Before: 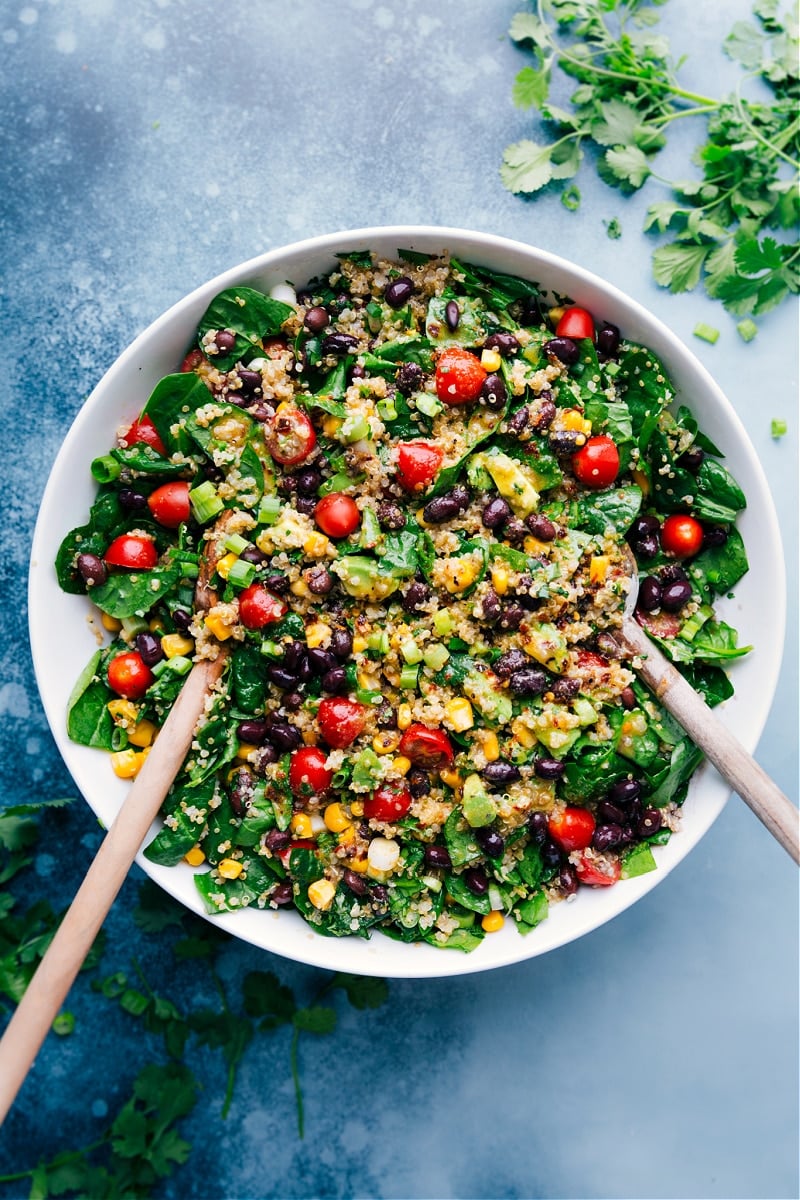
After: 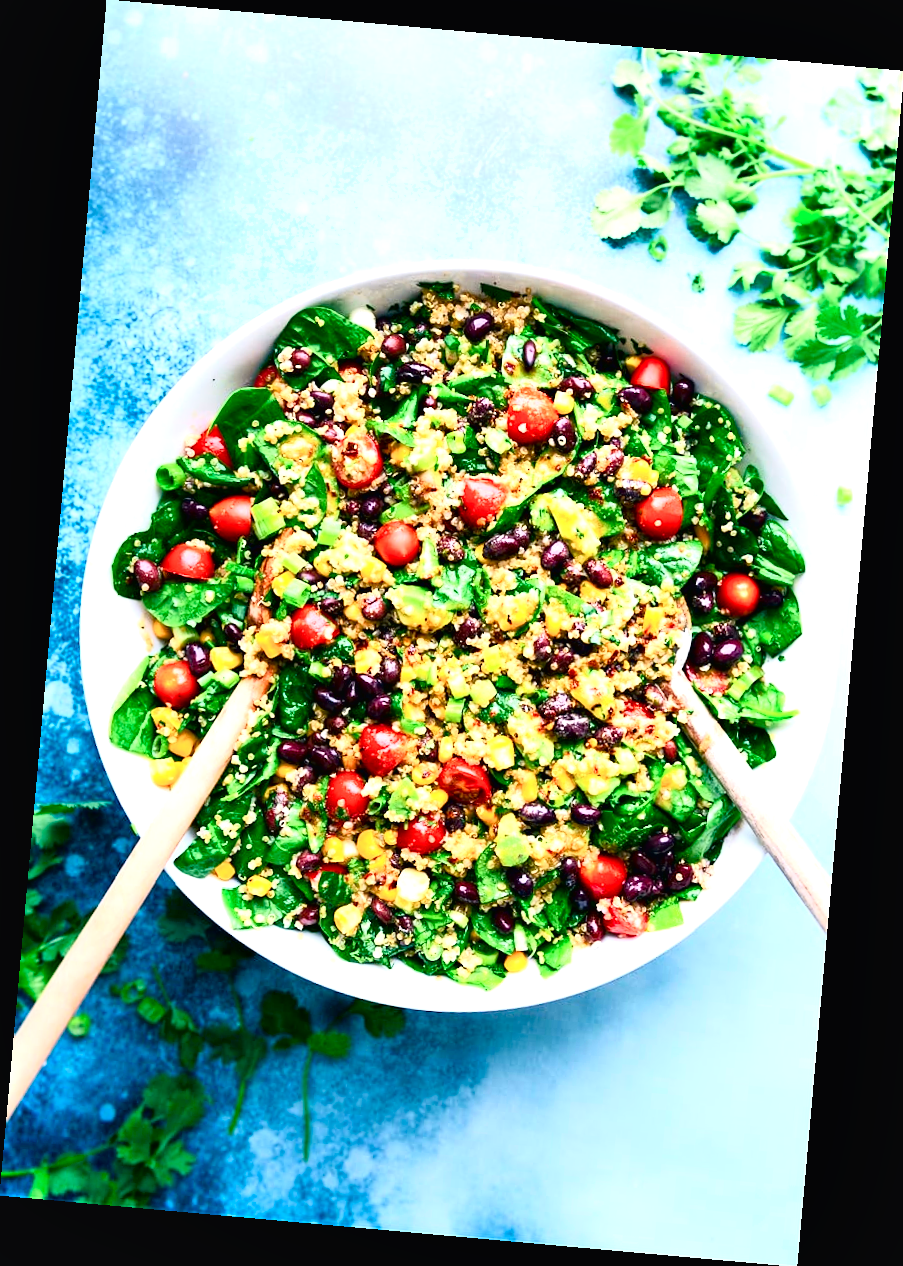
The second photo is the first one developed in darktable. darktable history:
tone curve: curves: ch0 [(0, 0.013) (0.054, 0.018) (0.205, 0.191) (0.289, 0.292) (0.39, 0.424) (0.493, 0.551) (0.647, 0.752) (0.778, 0.895) (1, 0.998)]; ch1 [(0, 0) (0.385, 0.343) (0.439, 0.415) (0.494, 0.495) (0.501, 0.501) (0.51, 0.509) (0.54, 0.546) (0.586, 0.606) (0.66, 0.701) (0.783, 0.804) (1, 1)]; ch2 [(0, 0) (0.32, 0.281) (0.403, 0.399) (0.441, 0.428) (0.47, 0.469) (0.498, 0.496) (0.524, 0.538) (0.566, 0.579) (0.633, 0.665) (0.7, 0.711) (1, 1)], color space Lab, independent channels, preserve colors none
color balance rgb: perceptual saturation grading › global saturation 20%, perceptual saturation grading › highlights -25%, perceptual saturation grading › shadows 25%
rotate and perspective: rotation 5.12°, automatic cropping off
shadows and highlights: soften with gaussian
exposure: black level correction 0, exposure 1 EV, compensate exposure bias true, compensate highlight preservation false
